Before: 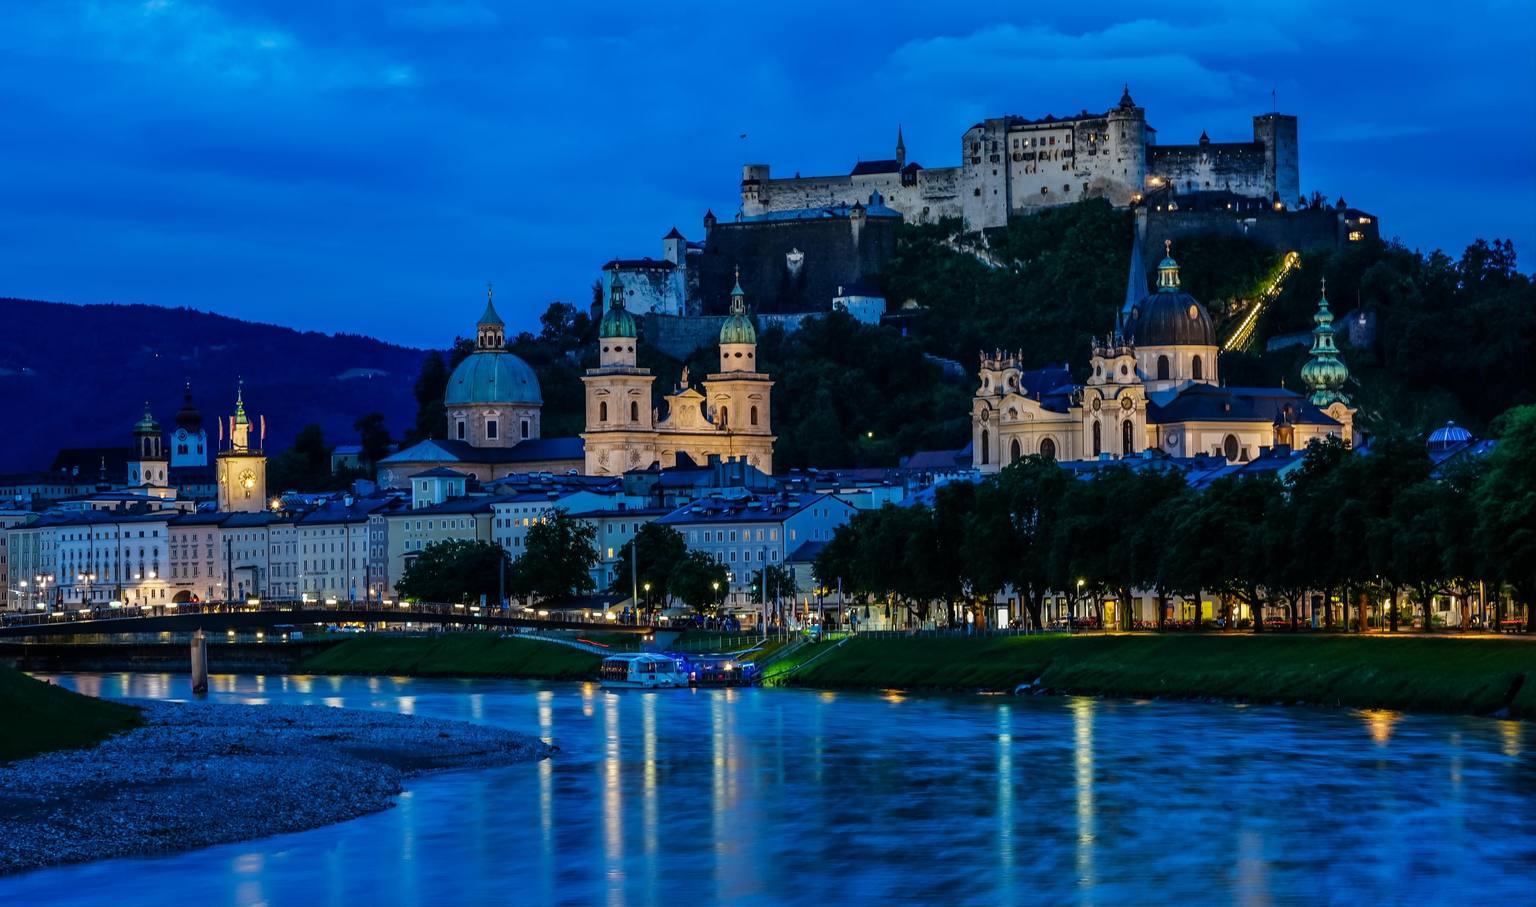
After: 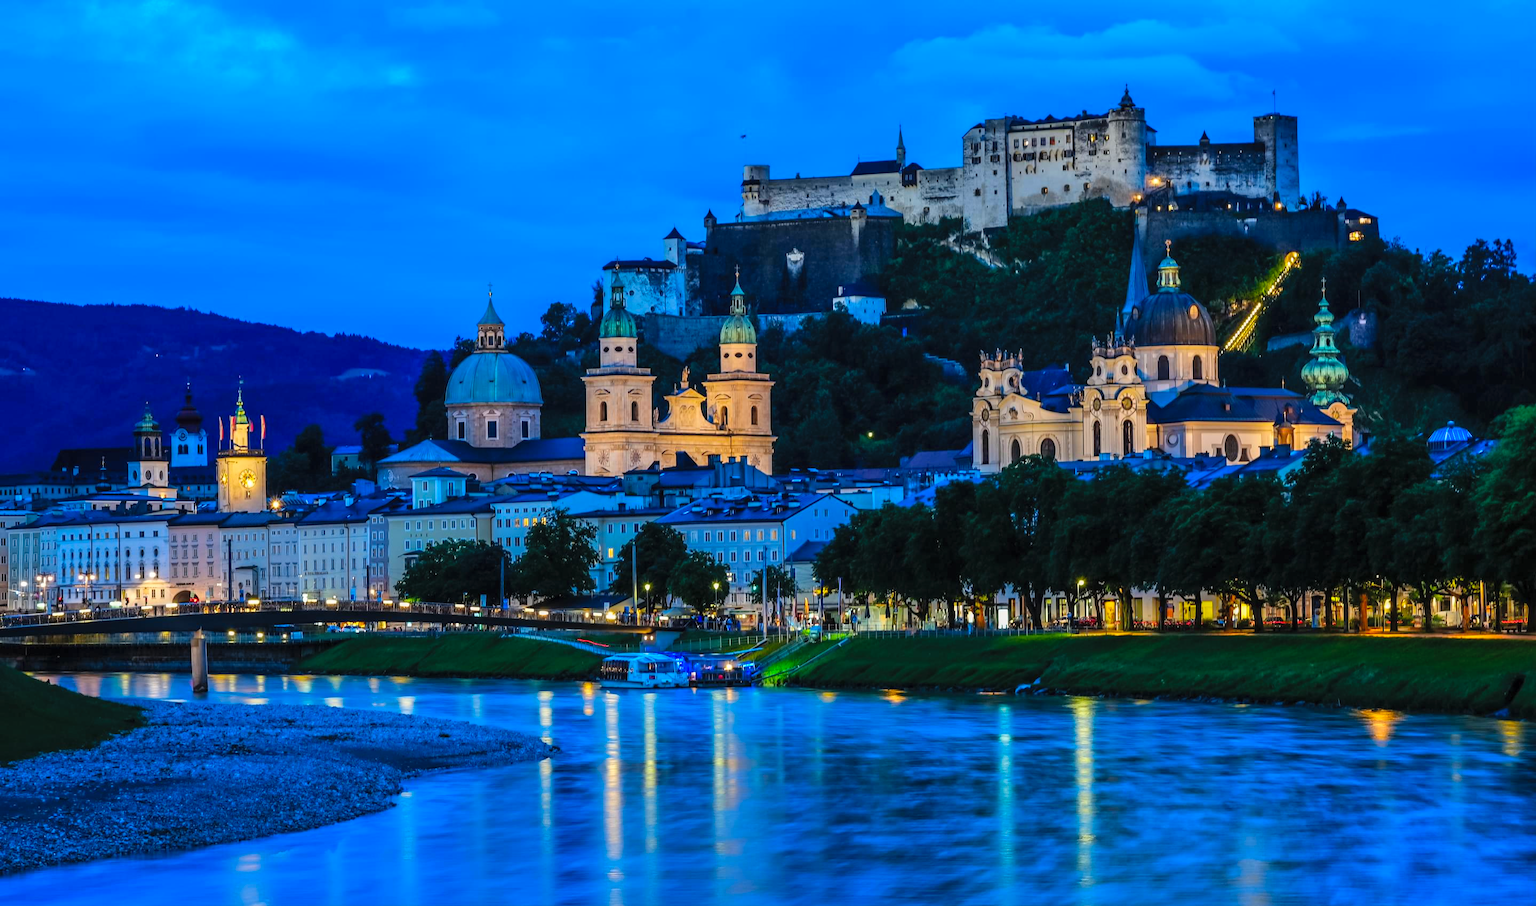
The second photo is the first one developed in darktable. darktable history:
contrast brightness saturation: contrast 0.069, brightness 0.173, saturation 0.413
